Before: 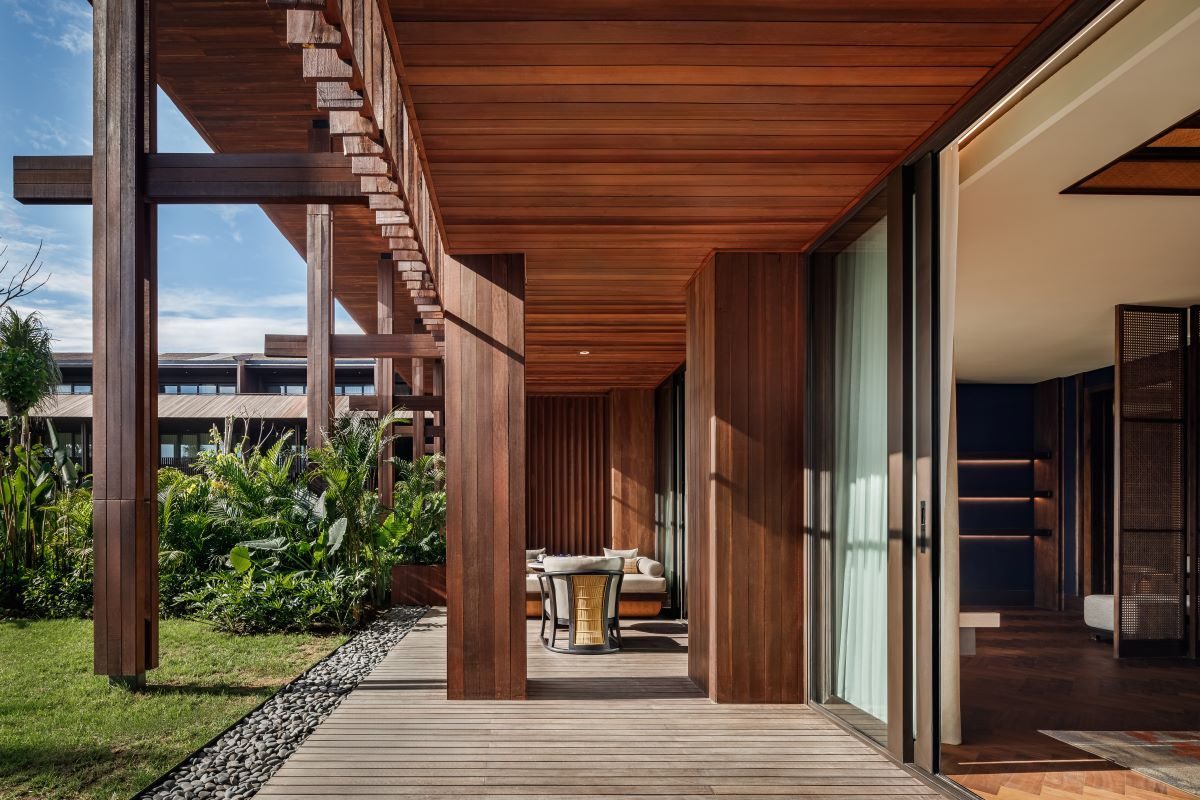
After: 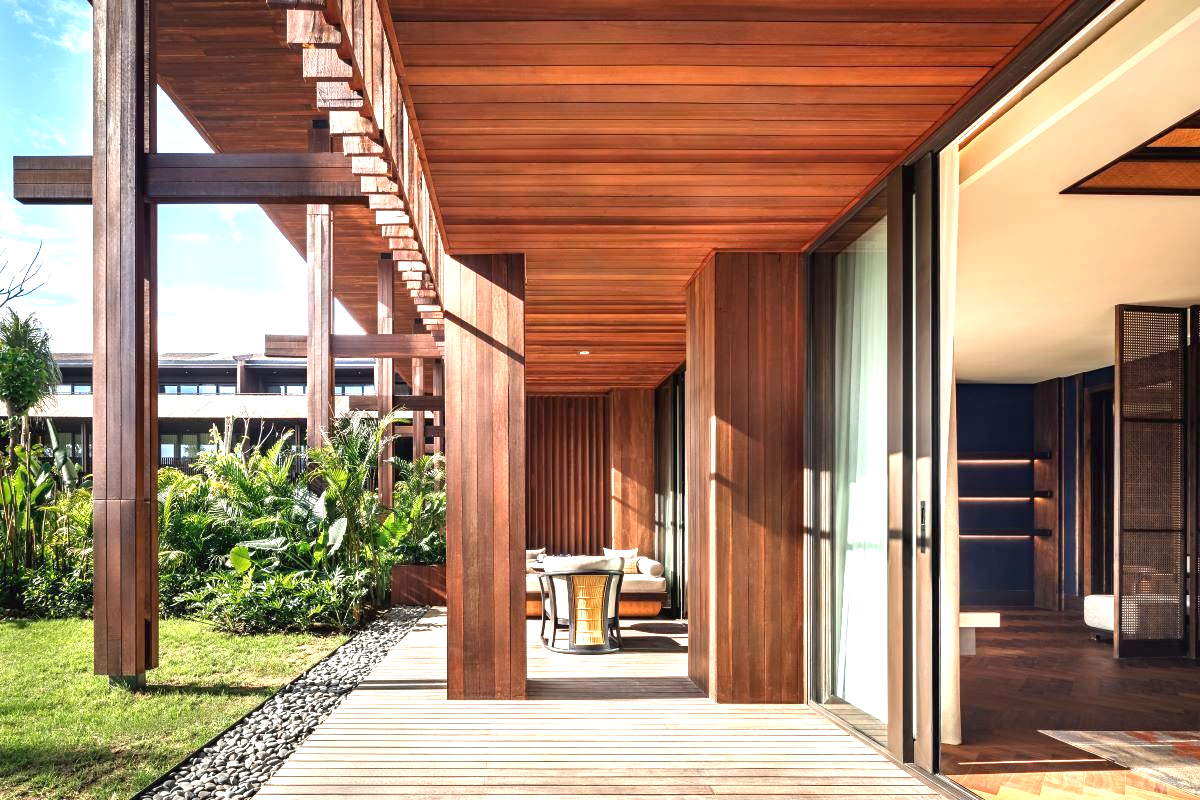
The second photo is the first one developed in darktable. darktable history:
exposure: black level correction 0, exposure 1.558 EV, compensate highlight preservation false
